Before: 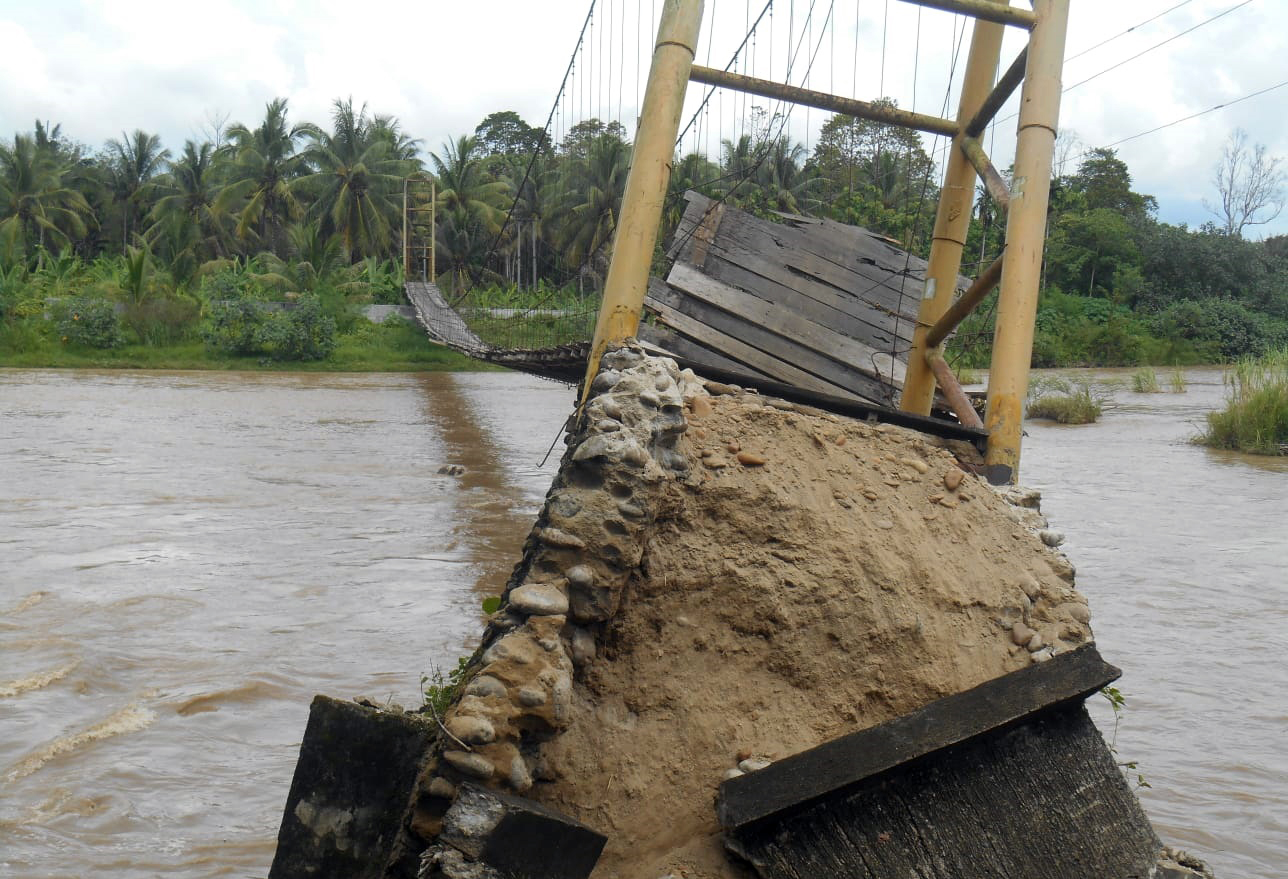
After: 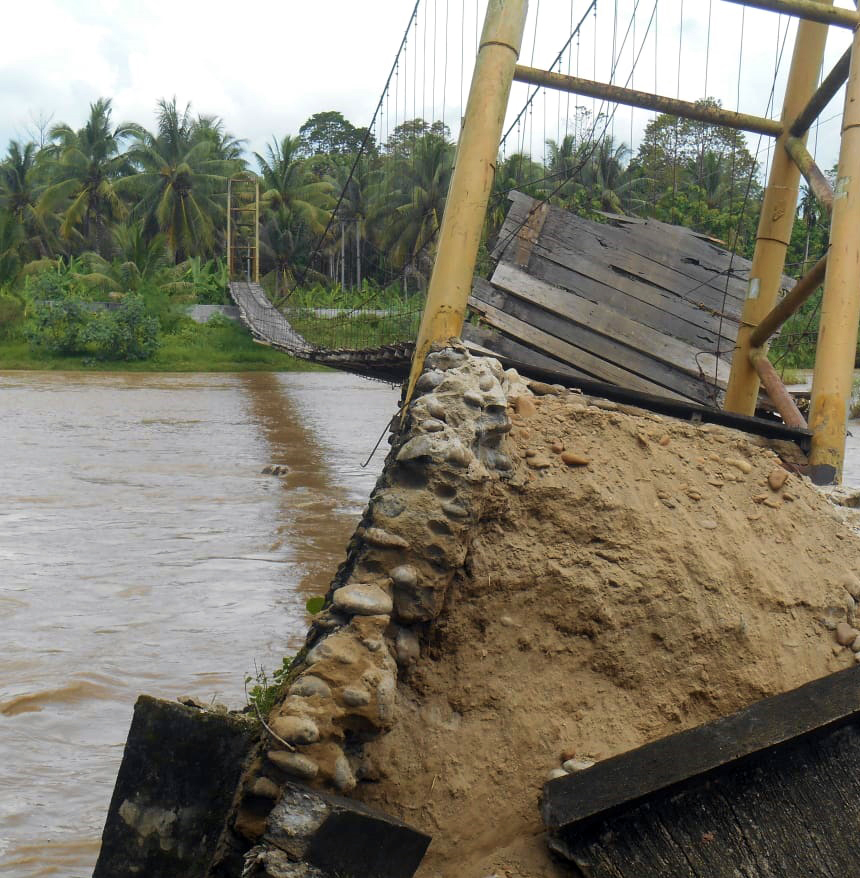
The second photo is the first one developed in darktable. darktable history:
crop and rotate: left 13.71%, right 19.493%
velvia: on, module defaults
